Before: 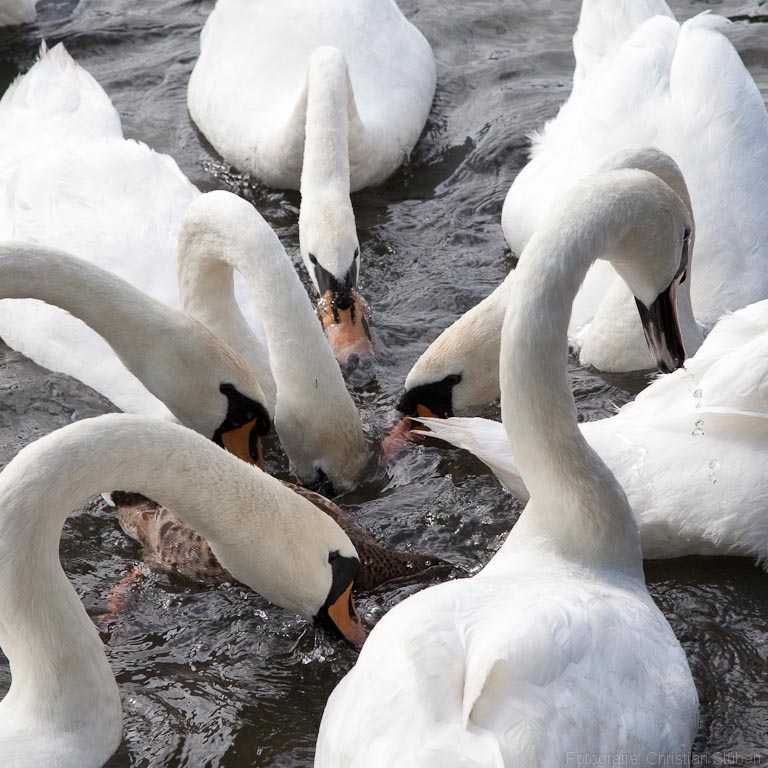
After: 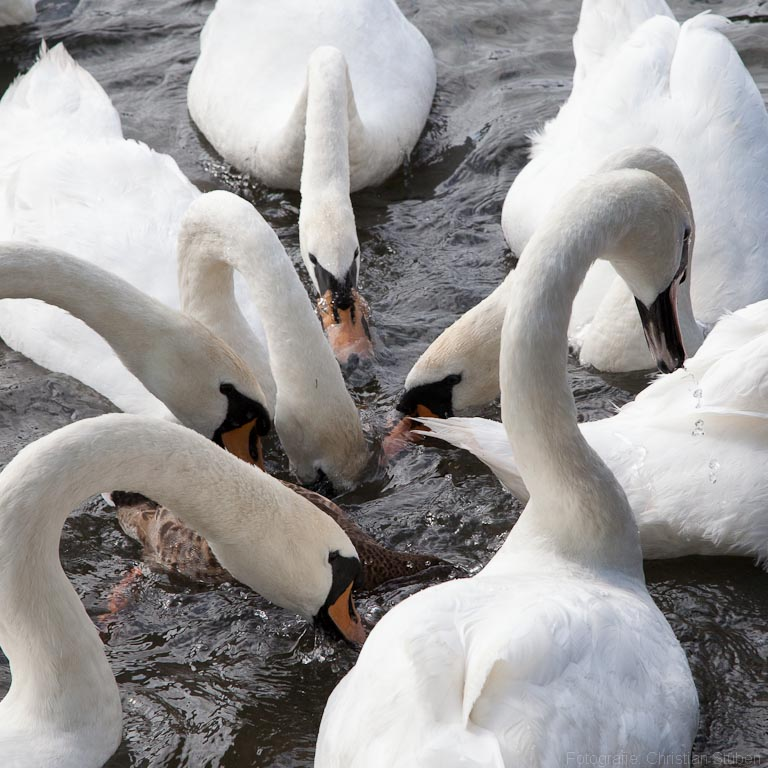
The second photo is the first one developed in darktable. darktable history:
exposure: exposure -0.056 EV, compensate exposure bias true, compensate highlight preservation false
